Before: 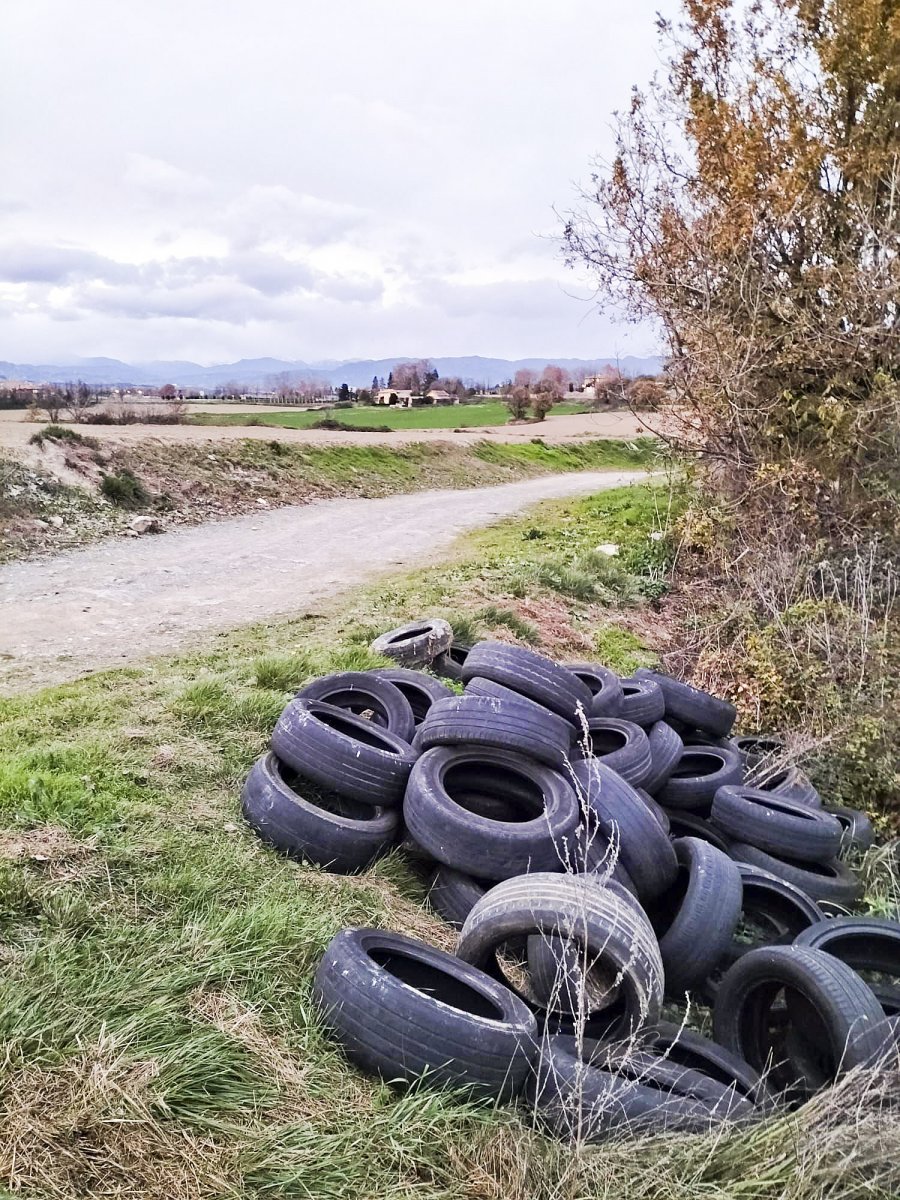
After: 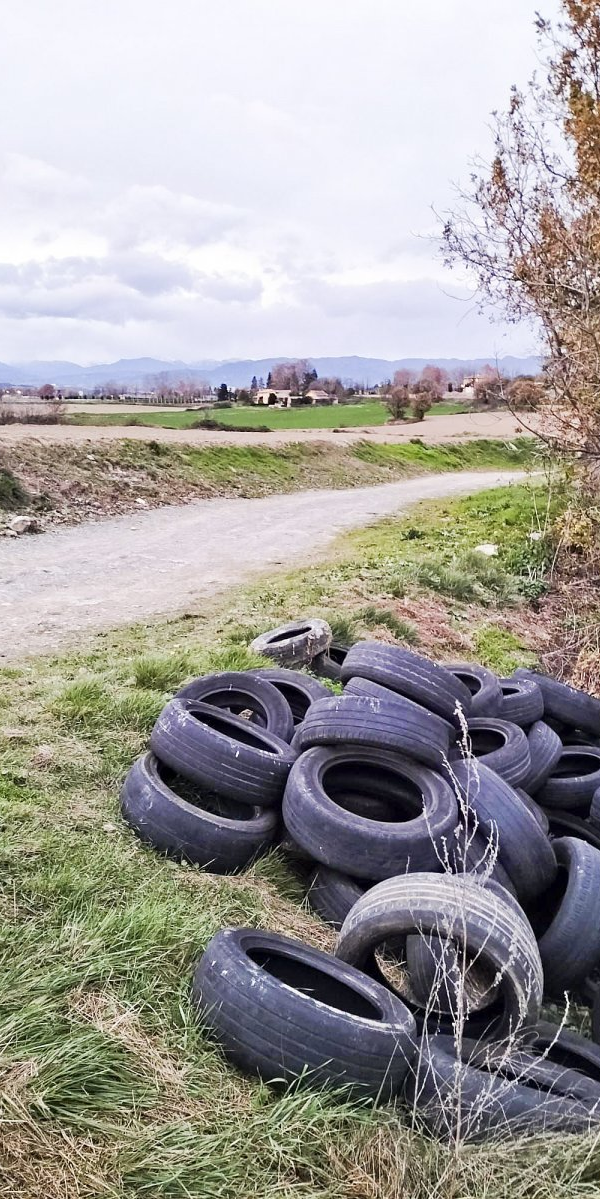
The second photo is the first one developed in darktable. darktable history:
crop and rotate: left 13.537%, right 19.796%
